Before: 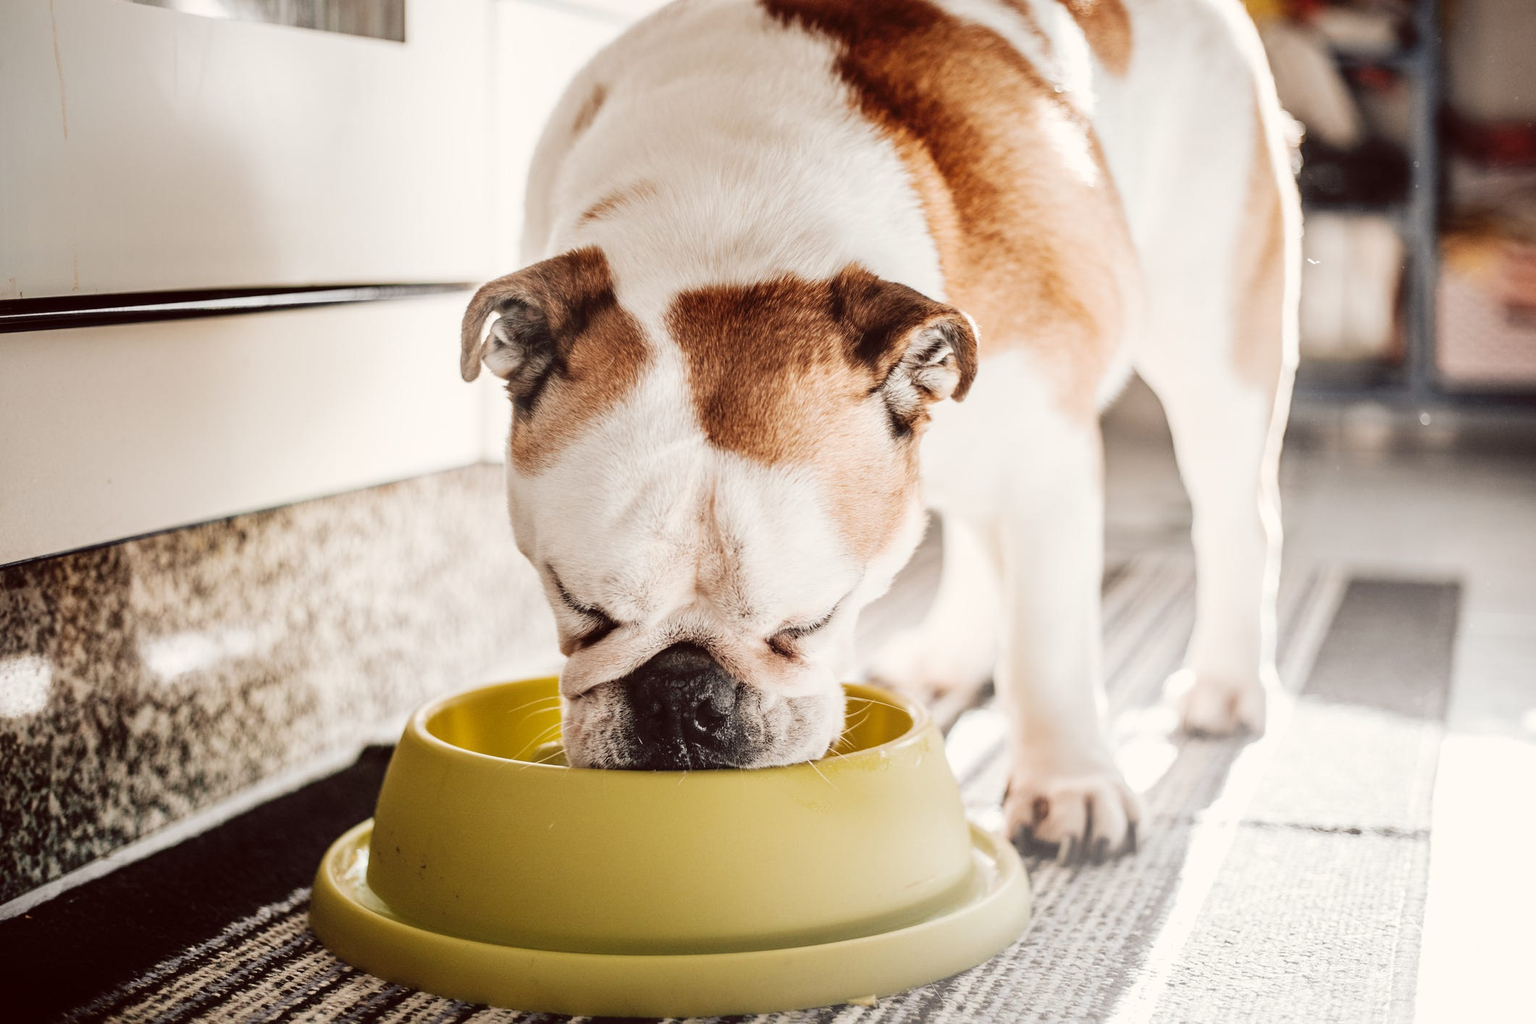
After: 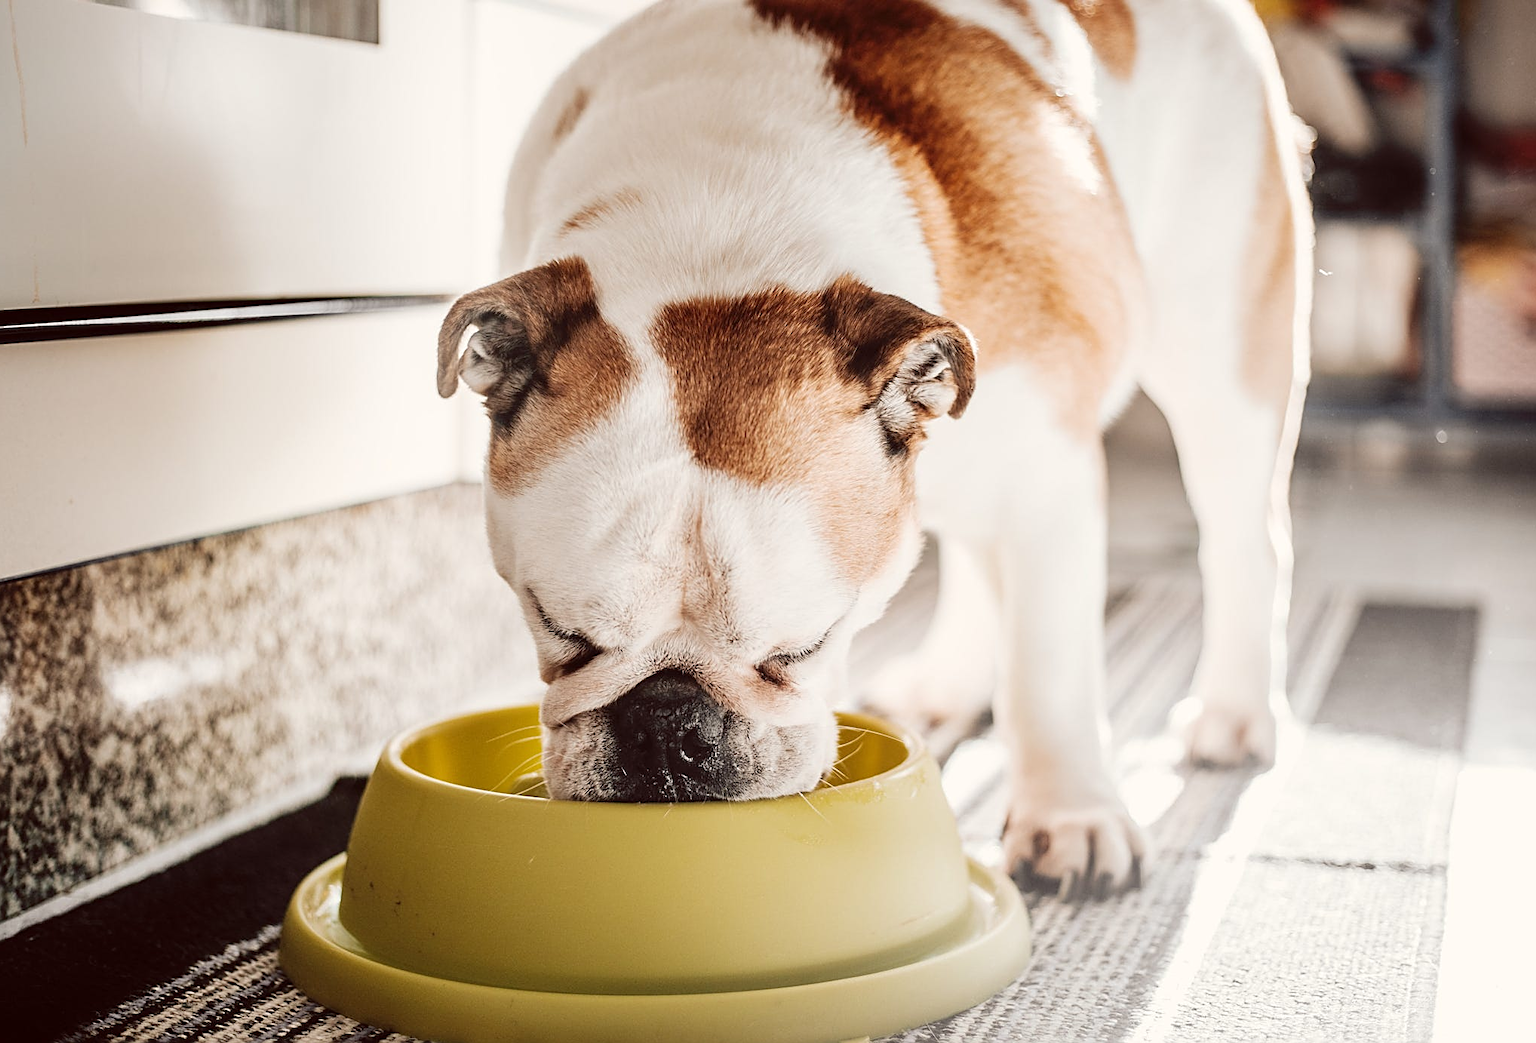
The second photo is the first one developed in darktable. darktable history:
crop and rotate: left 2.718%, right 1.244%, bottom 2.162%
sharpen: on, module defaults
